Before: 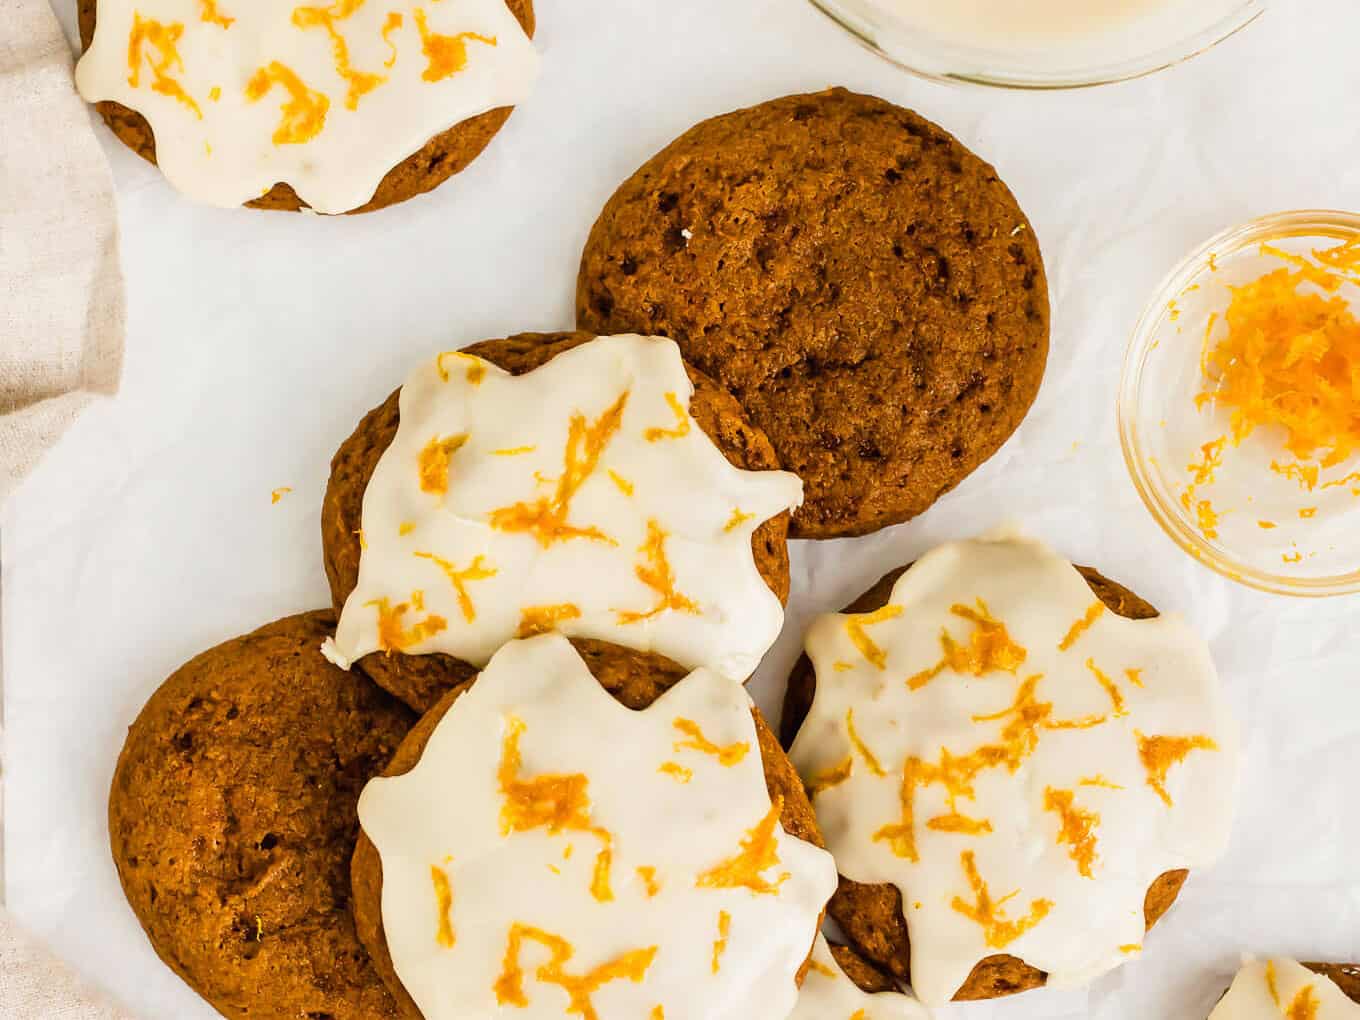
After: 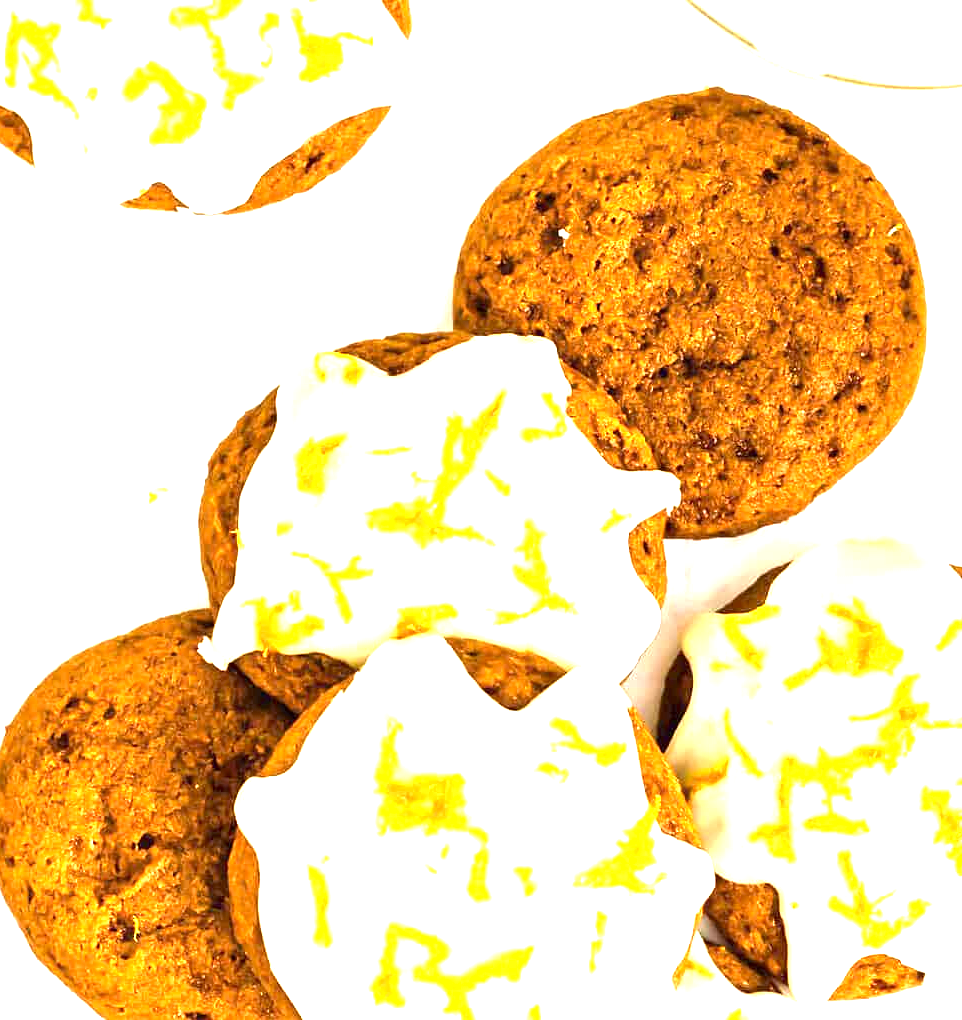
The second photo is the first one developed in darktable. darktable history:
crop and rotate: left 9.061%, right 20.142%
exposure: black level correction 0.001, exposure 1.822 EV, compensate exposure bias true, compensate highlight preservation false
